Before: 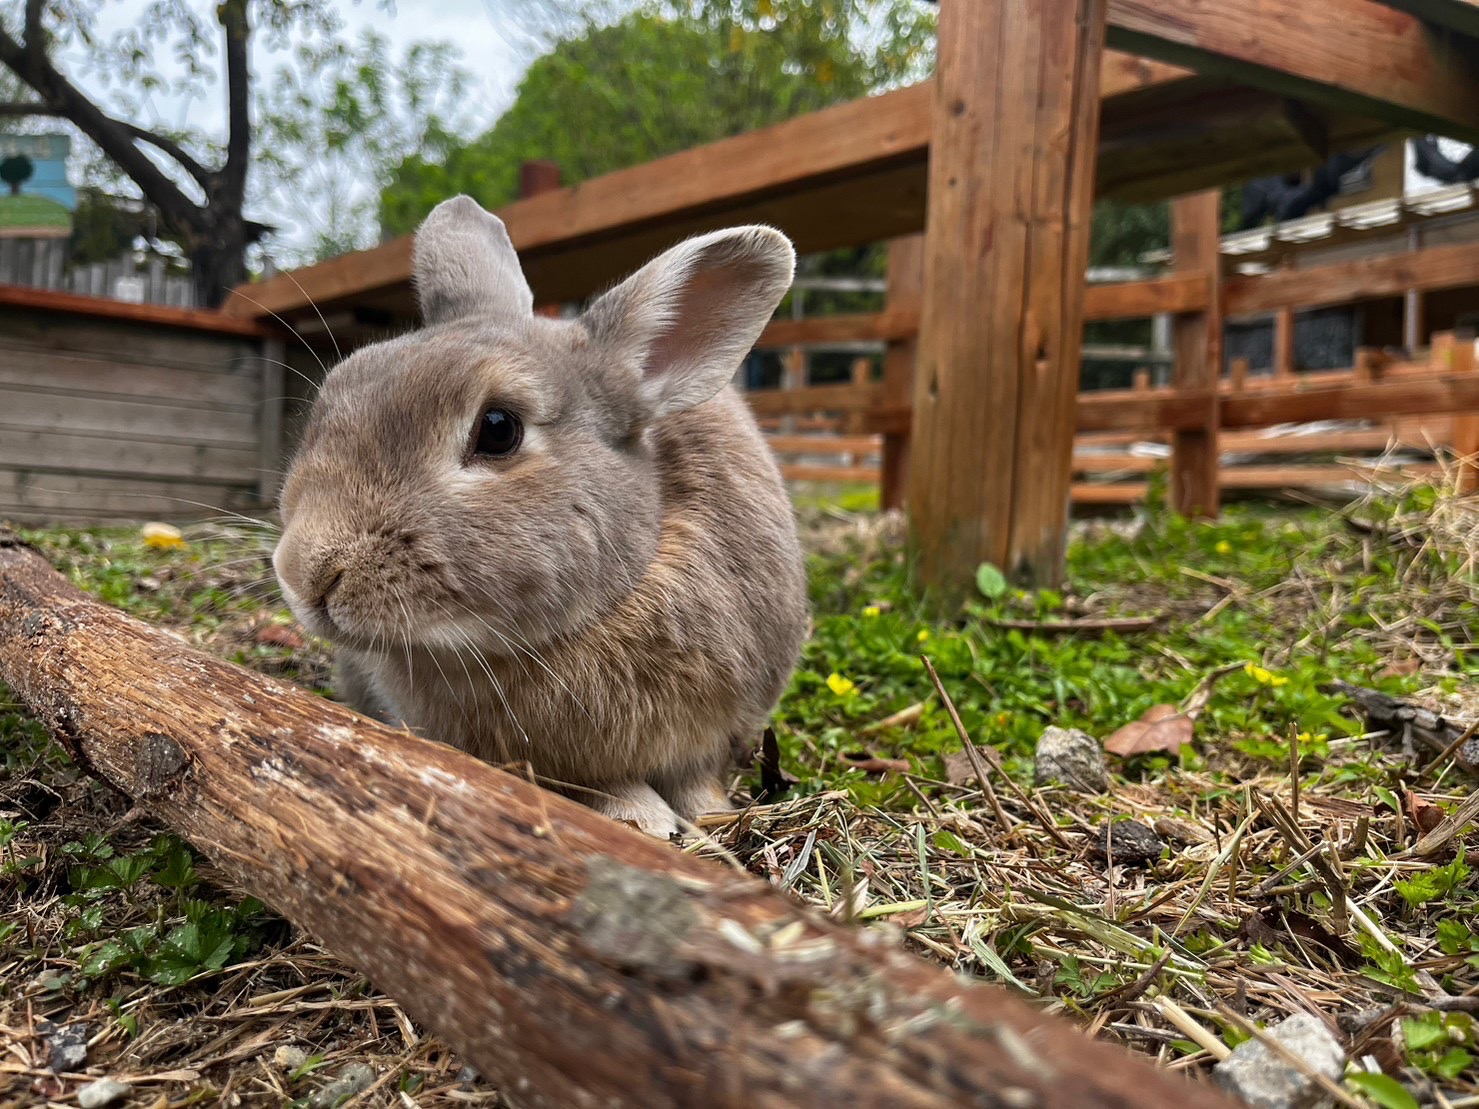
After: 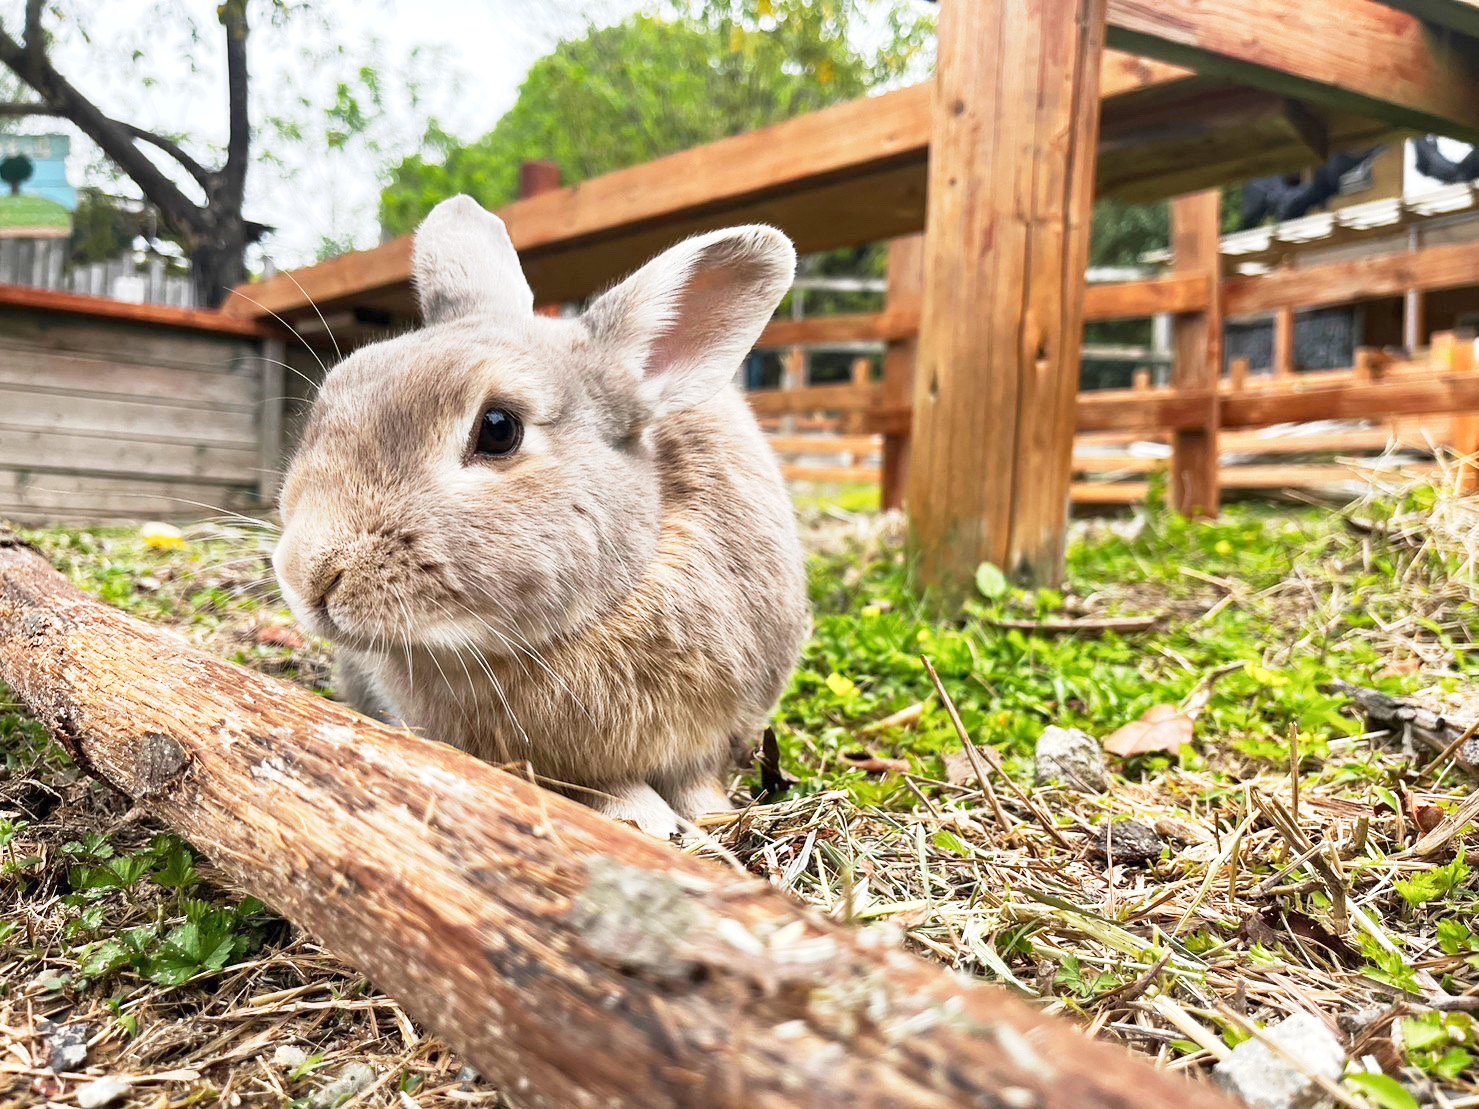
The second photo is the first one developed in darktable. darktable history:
exposure: exposure 1 EV, compensate highlight preservation false
base curve: curves: ch0 [(0, 0) (0.088, 0.125) (0.176, 0.251) (0.354, 0.501) (0.613, 0.749) (1, 0.877)], preserve colors none
